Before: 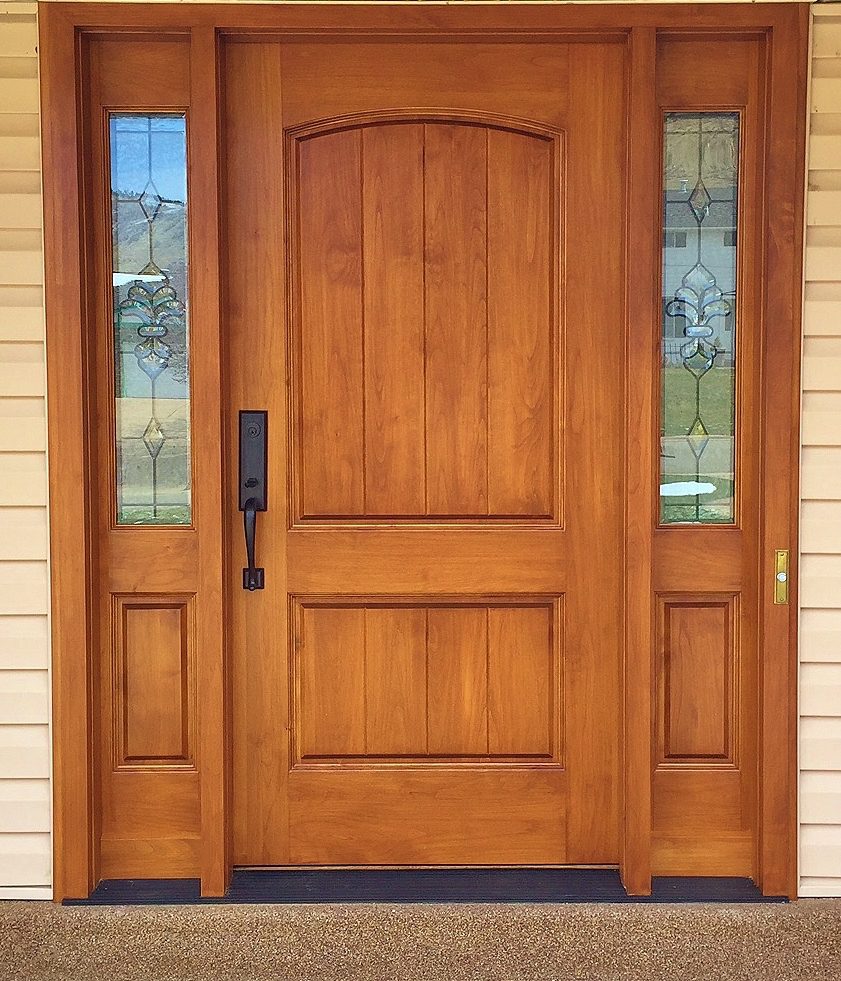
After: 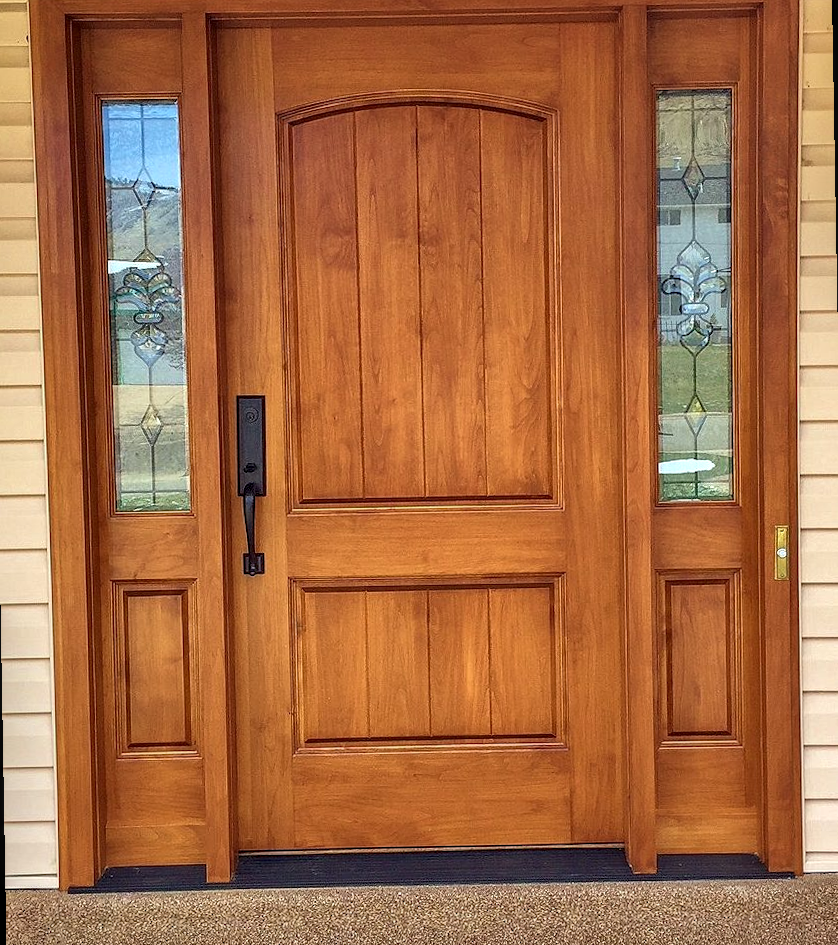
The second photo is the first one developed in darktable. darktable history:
shadows and highlights: shadows 52.42, soften with gaussian
rotate and perspective: rotation -1°, crop left 0.011, crop right 0.989, crop top 0.025, crop bottom 0.975
local contrast: detail 142%
